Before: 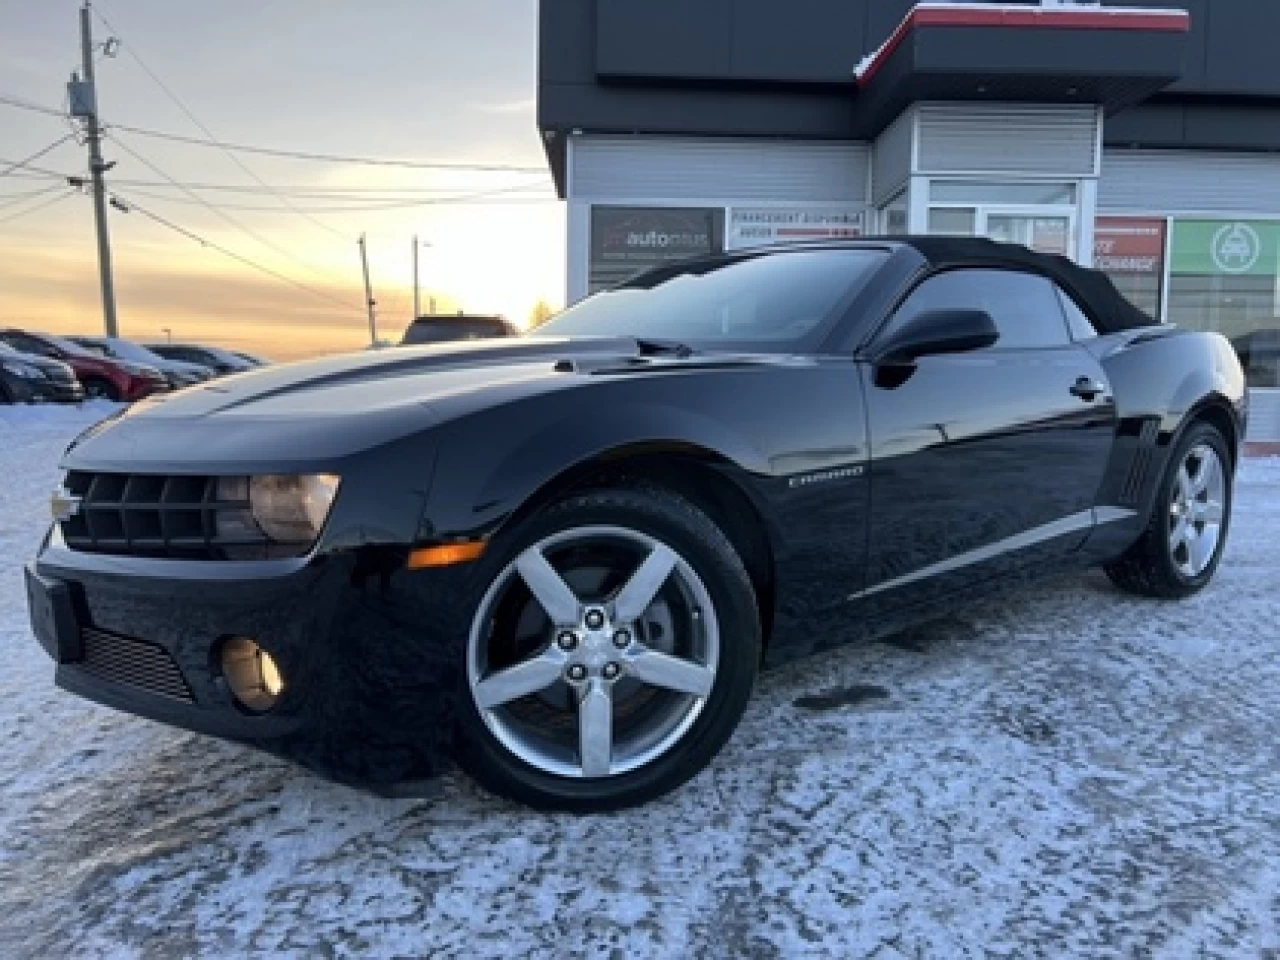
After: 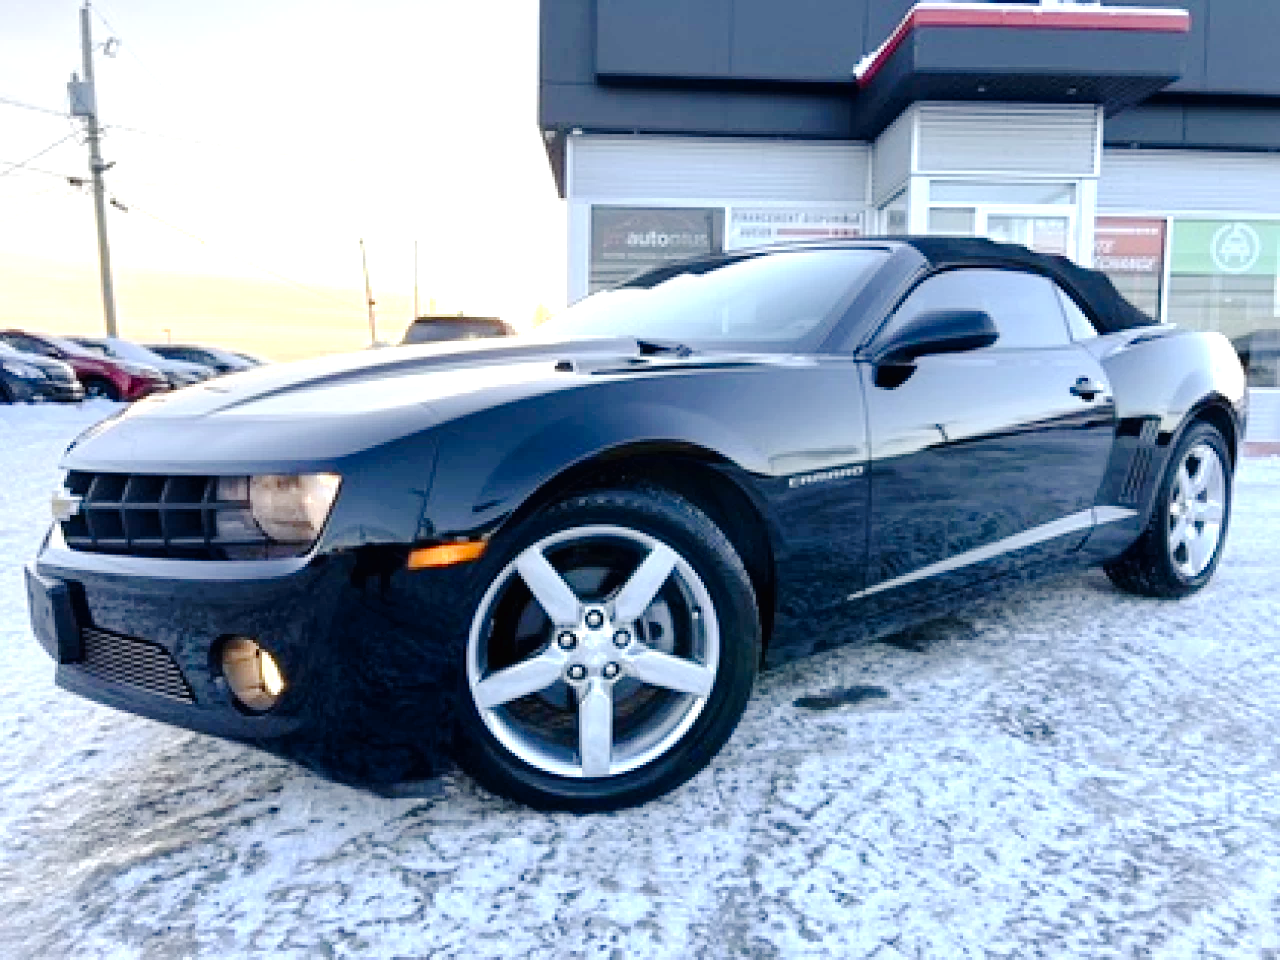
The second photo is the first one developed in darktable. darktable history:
tone curve: curves: ch0 [(0, 0) (0.003, 0.009) (0.011, 0.009) (0.025, 0.01) (0.044, 0.02) (0.069, 0.032) (0.1, 0.048) (0.136, 0.092) (0.177, 0.153) (0.224, 0.217) (0.277, 0.306) (0.335, 0.402) (0.399, 0.488) (0.468, 0.574) (0.543, 0.648) (0.623, 0.716) (0.709, 0.783) (0.801, 0.851) (0.898, 0.92) (1, 1)], preserve colors none
exposure: exposure 1.137 EV, compensate highlight preservation false
